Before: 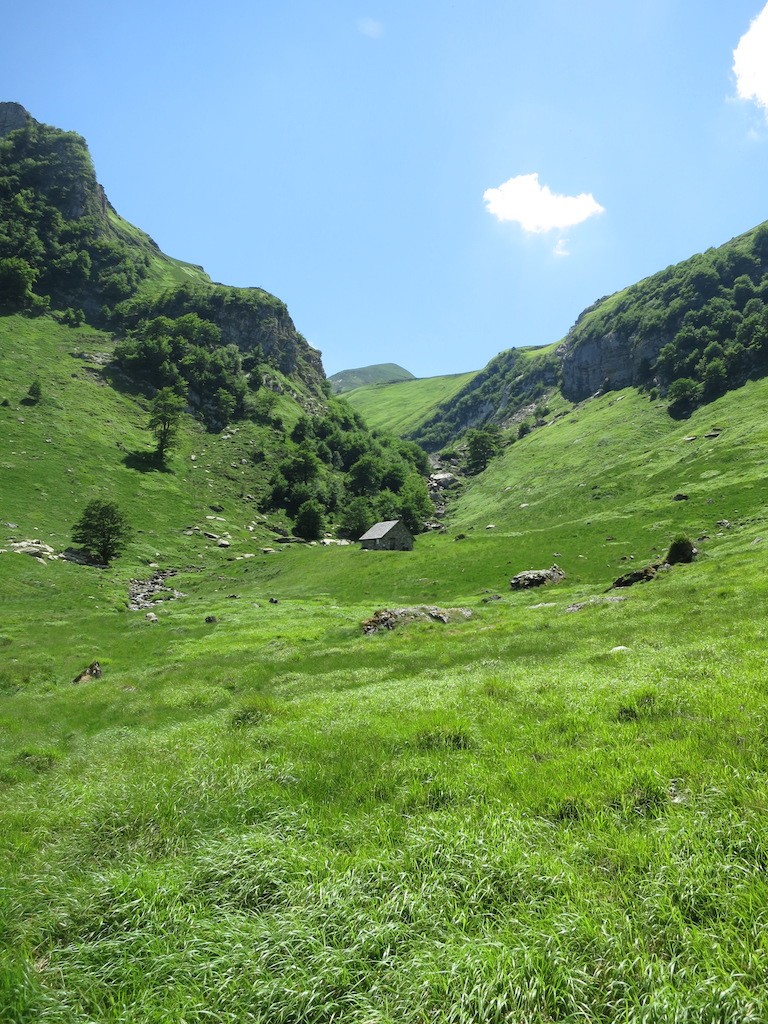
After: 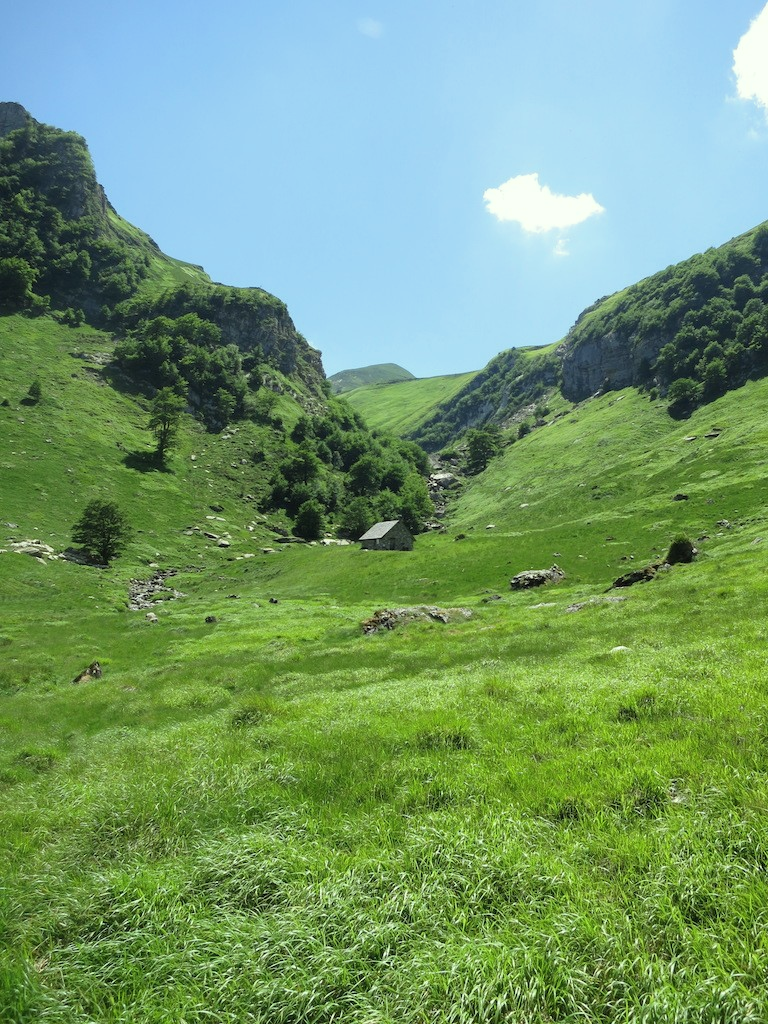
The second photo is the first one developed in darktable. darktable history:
color correction: highlights a* -4.76, highlights b* 5.04, saturation 0.94
